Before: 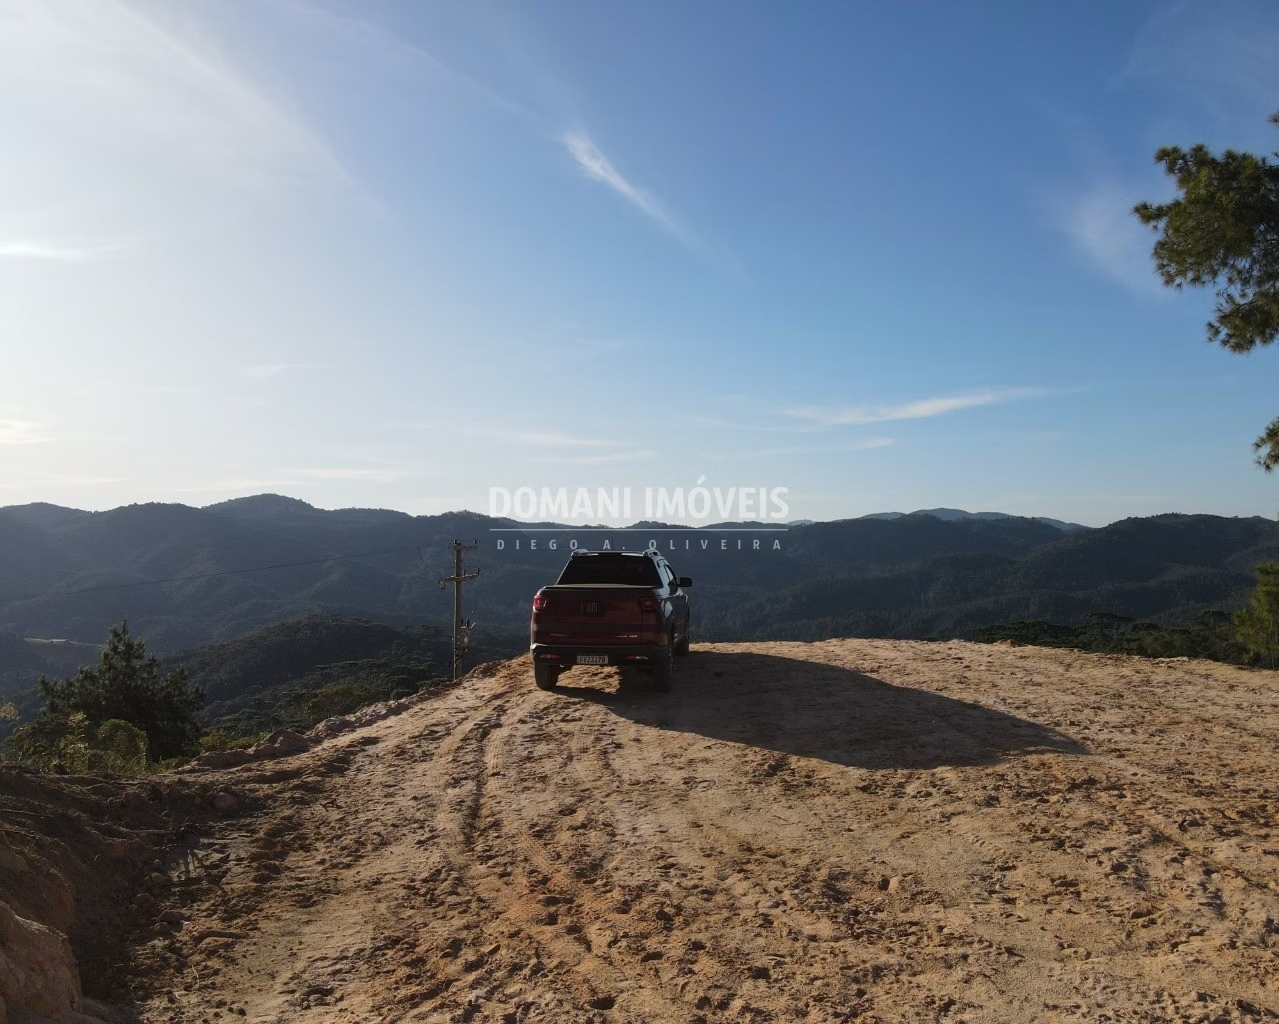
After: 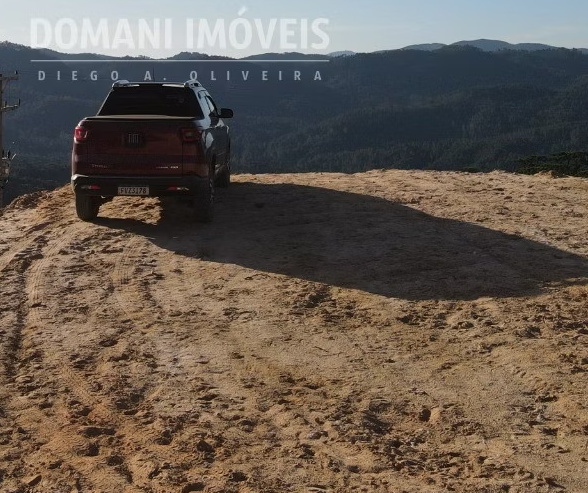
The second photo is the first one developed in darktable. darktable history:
crop: left 35.921%, top 45.866%, right 18.062%, bottom 5.914%
